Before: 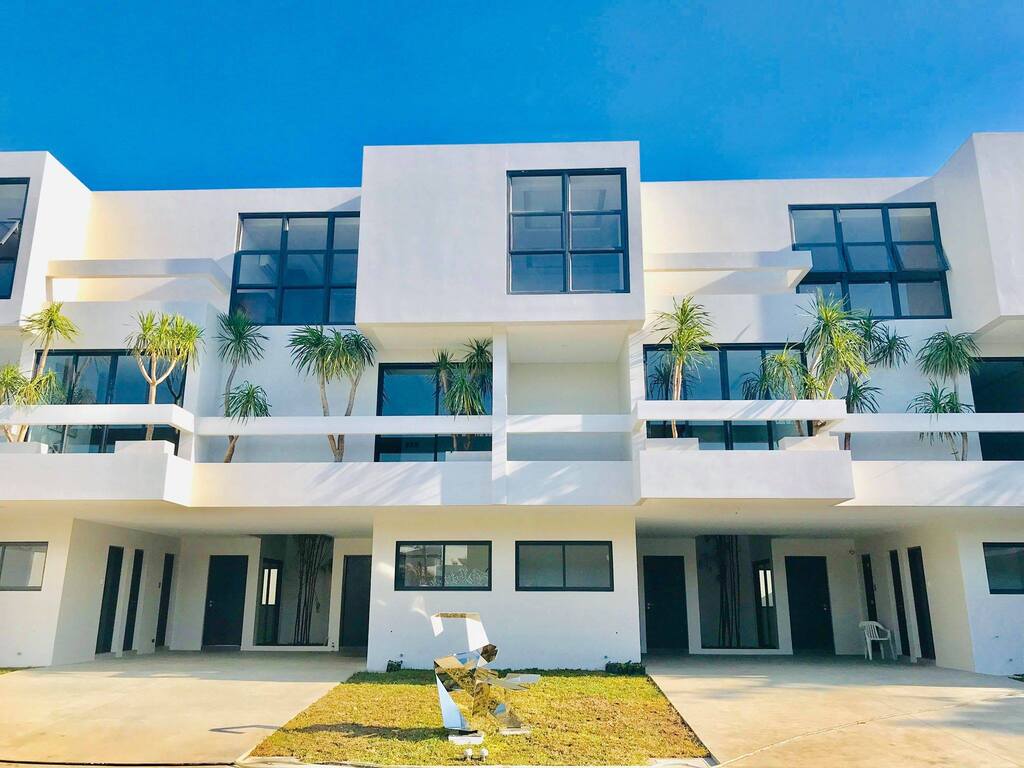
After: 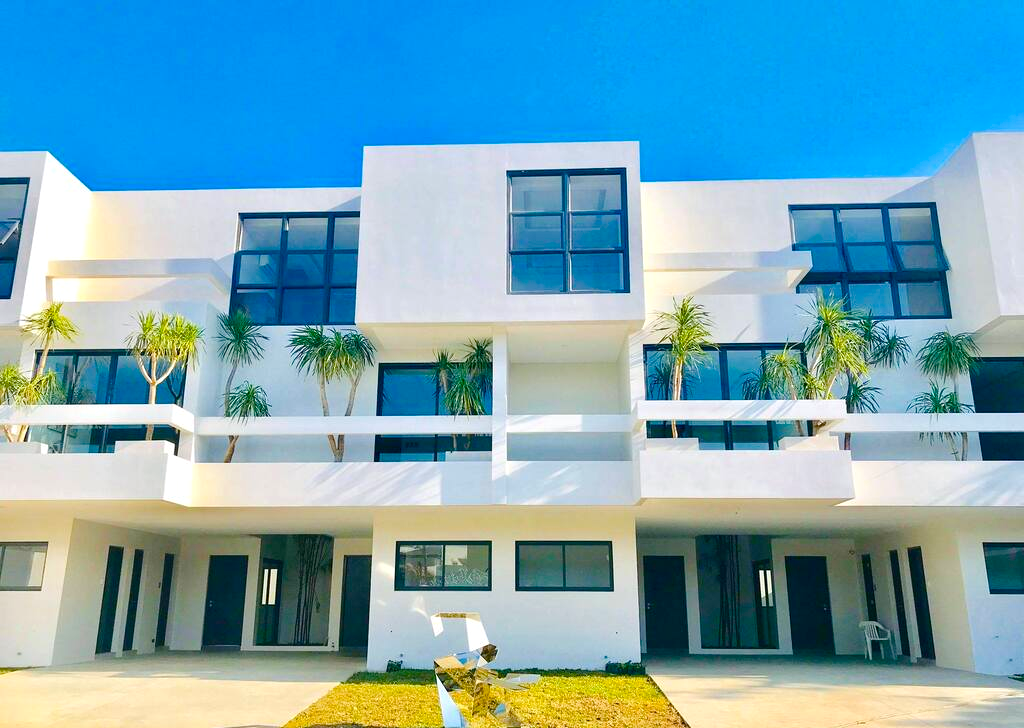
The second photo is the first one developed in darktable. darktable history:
color correction: highlights a* -0.12, highlights b* 0.096
color balance rgb: perceptual saturation grading › global saturation 34.986%, perceptual saturation grading › highlights -29.958%, perceptual saturation grading › shadows 35.444%, global vibrance 20%
crop and rotate: top 0%, bottom 5.157%
exposure: exposure 0.202 EV, compensate exposure bias true, compensate highlight preservation false
